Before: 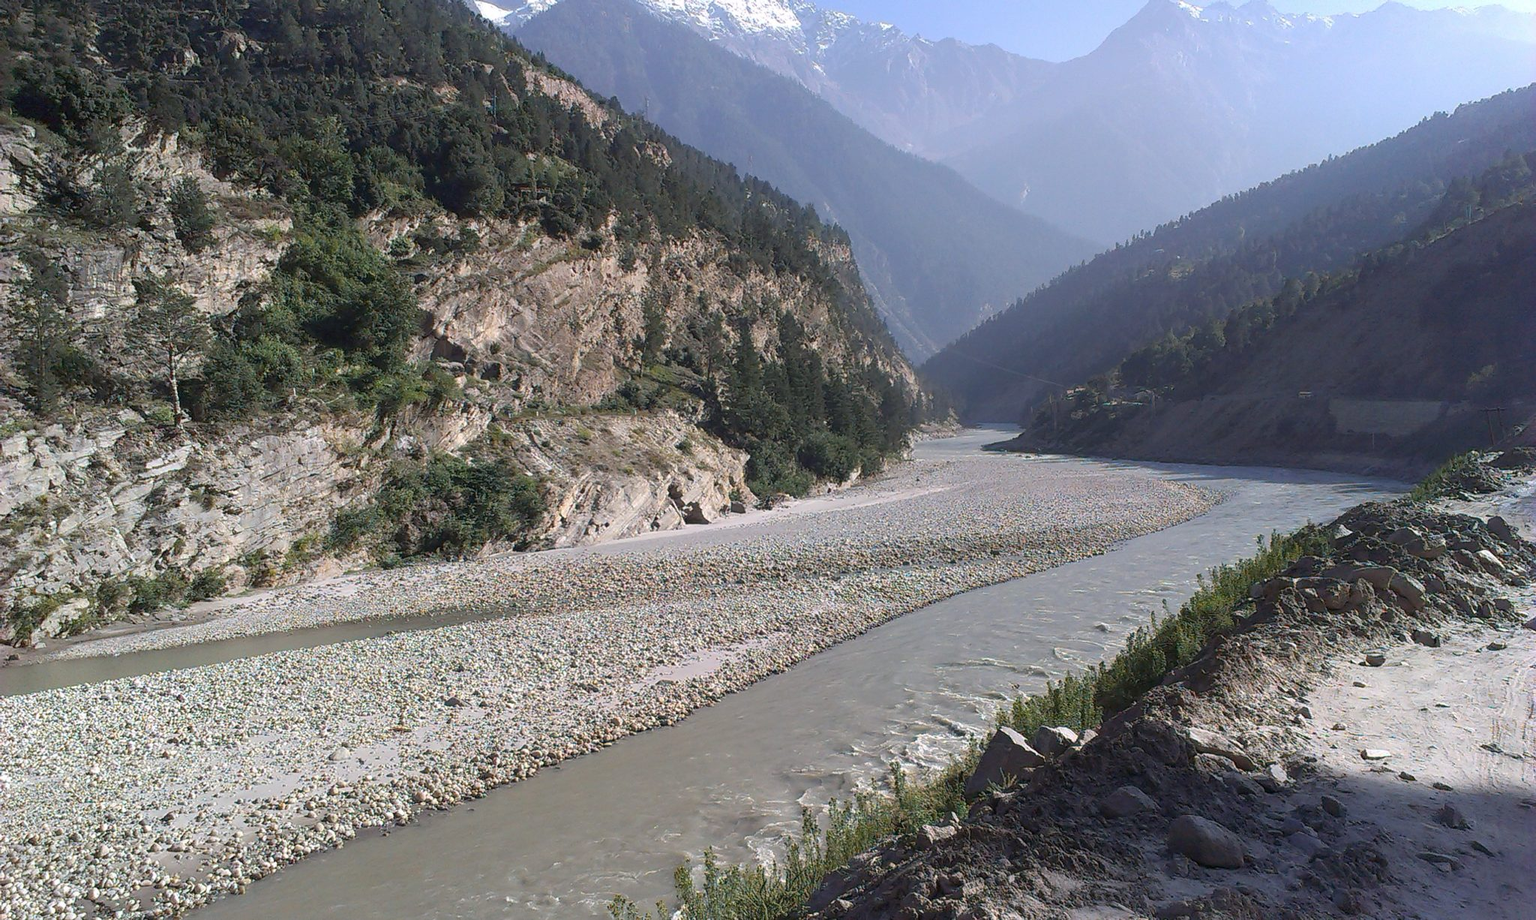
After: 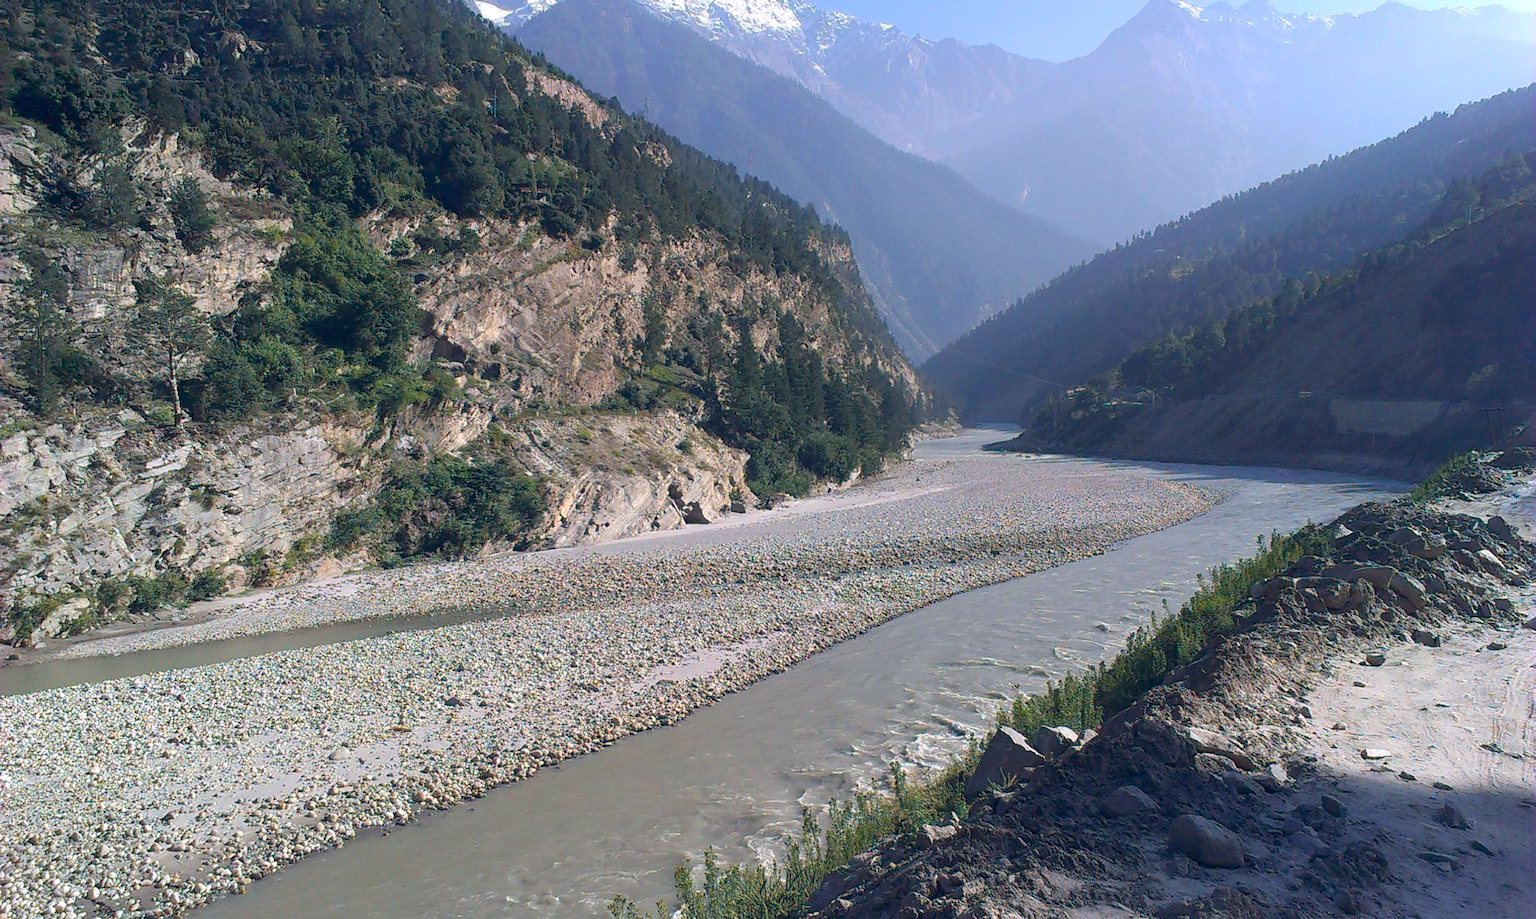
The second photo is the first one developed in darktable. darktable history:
color balance rgb: shadows lift › chroma 2.029%, shadows lift › hue 216.9°, global offset › chroma 0.157%, global offset › hue 253.56°, linear chroma grading › global chroma 14.626%, perceptual saturation grading › global saturation 0.817%, global vibrance 20%
